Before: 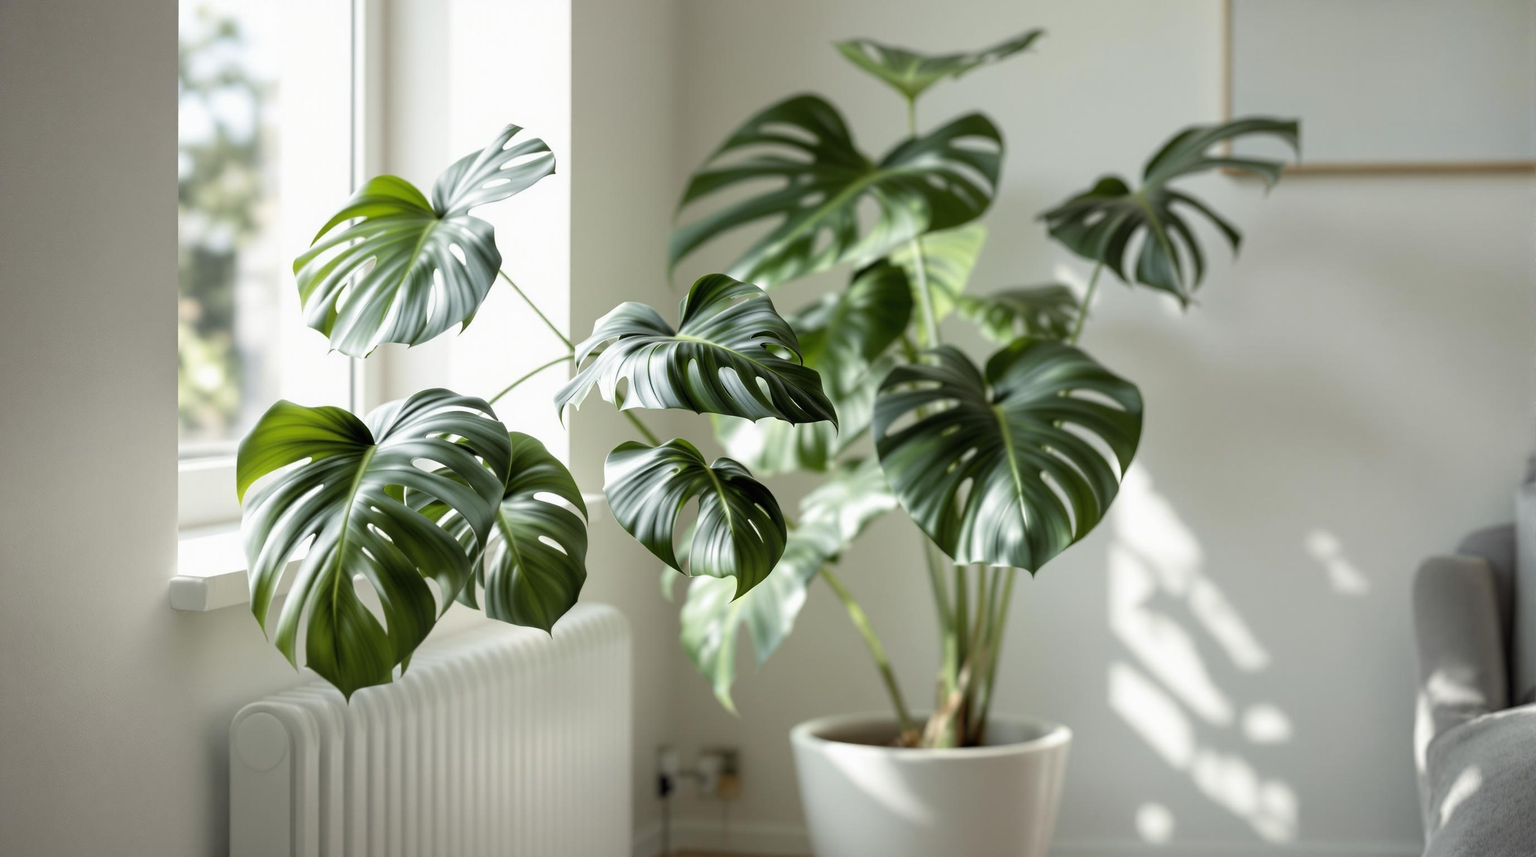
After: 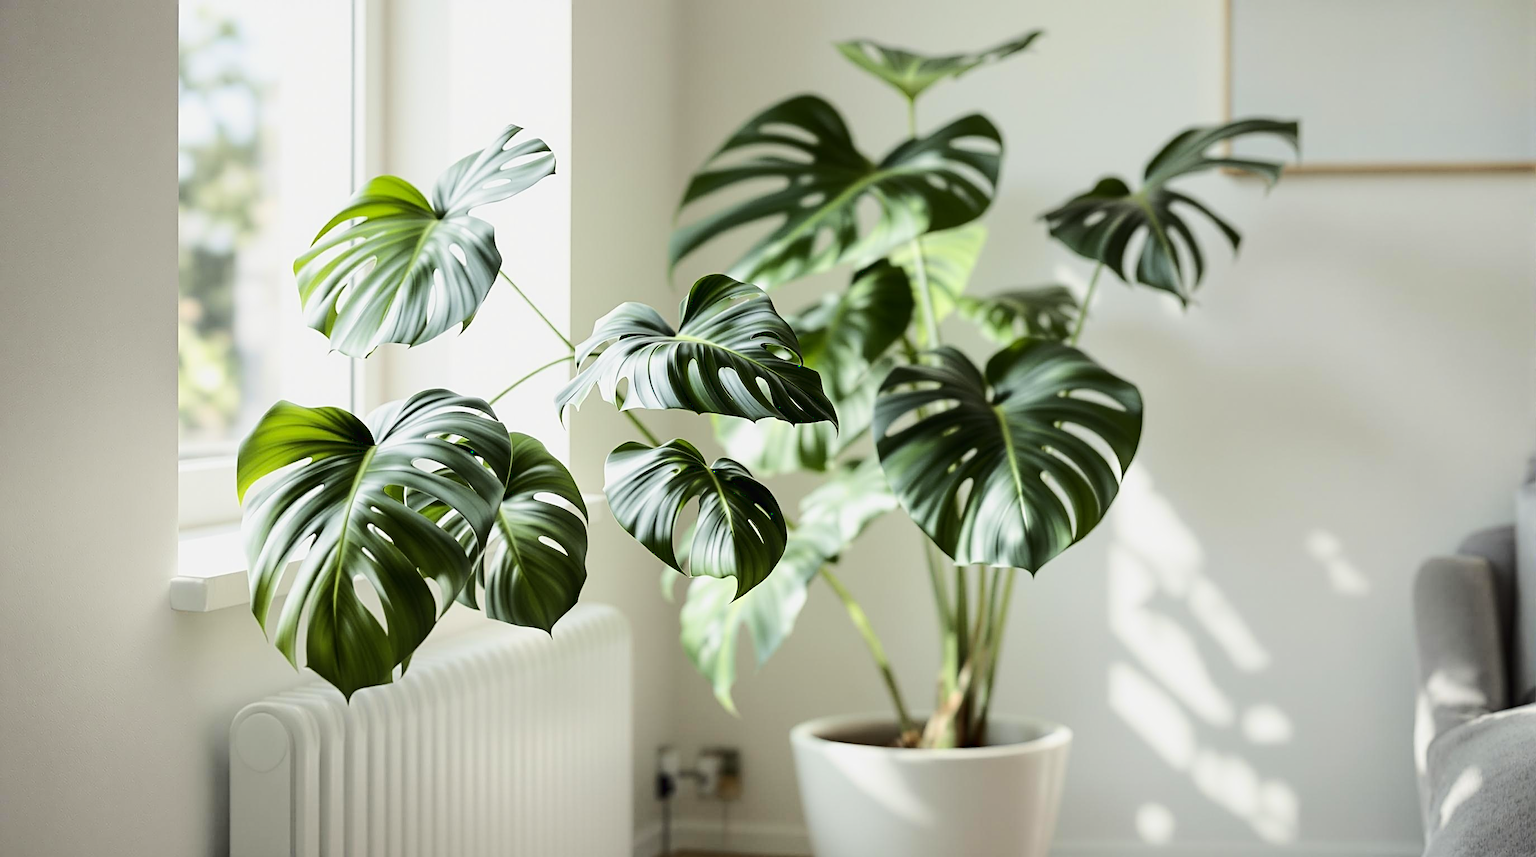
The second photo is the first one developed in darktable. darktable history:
sharpen: radius 2.556, amount 0.632
tone curve: curves: ch0 [(0, 0.011) (0.104, 0.085) (0.236, 0.234) (0.398, 0.507) (0.498, 0.621) (0.65, 0.757) (0.835, 0.883) (1, 0.961)]; ch1 [(0, 0) (0.353, 0.344) (0.43, 0.401) (0.479, 0.476) (0.502, 0.502) (0.54, 0.542) (0.602, 0.613) (0.638, 0.668) (0.693, 0.727) (1, 1)]; ch2 [(0, 0) (0.34, 0.314) (0.434, 0.43) (0.5, 0.506) (0.521, 0.54) (0.54, 0.56) (0.595, 0.613) (0.644, 0.729) (1, 1)]
contrast brightness saturation: contrast 0.026, brightness -0.033
